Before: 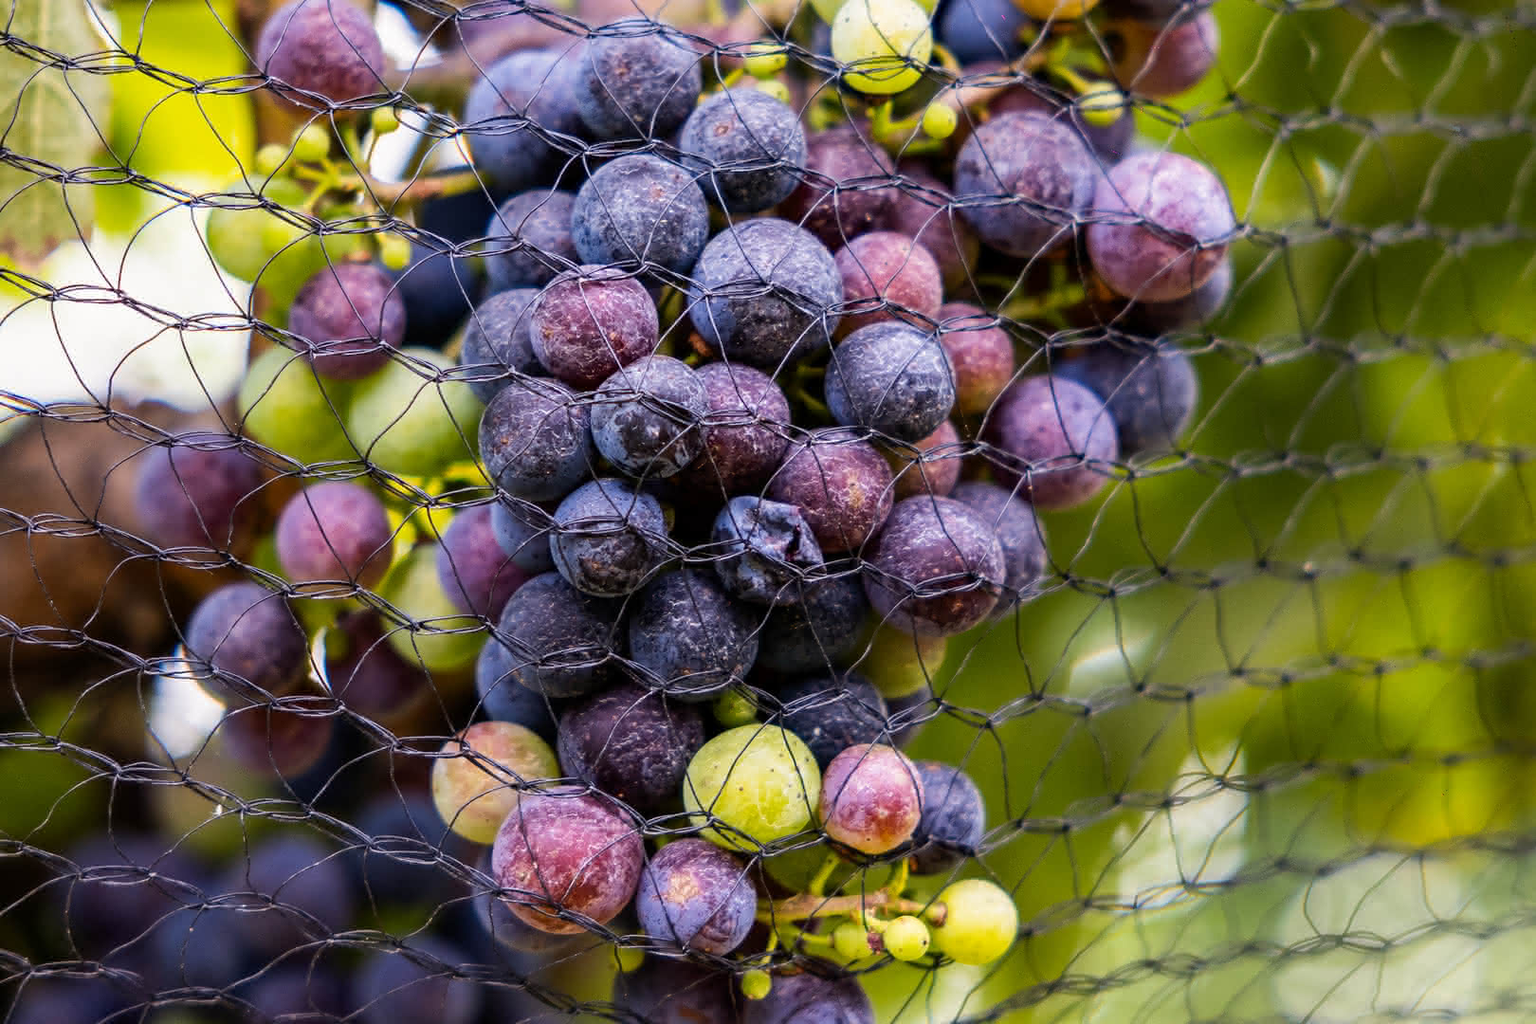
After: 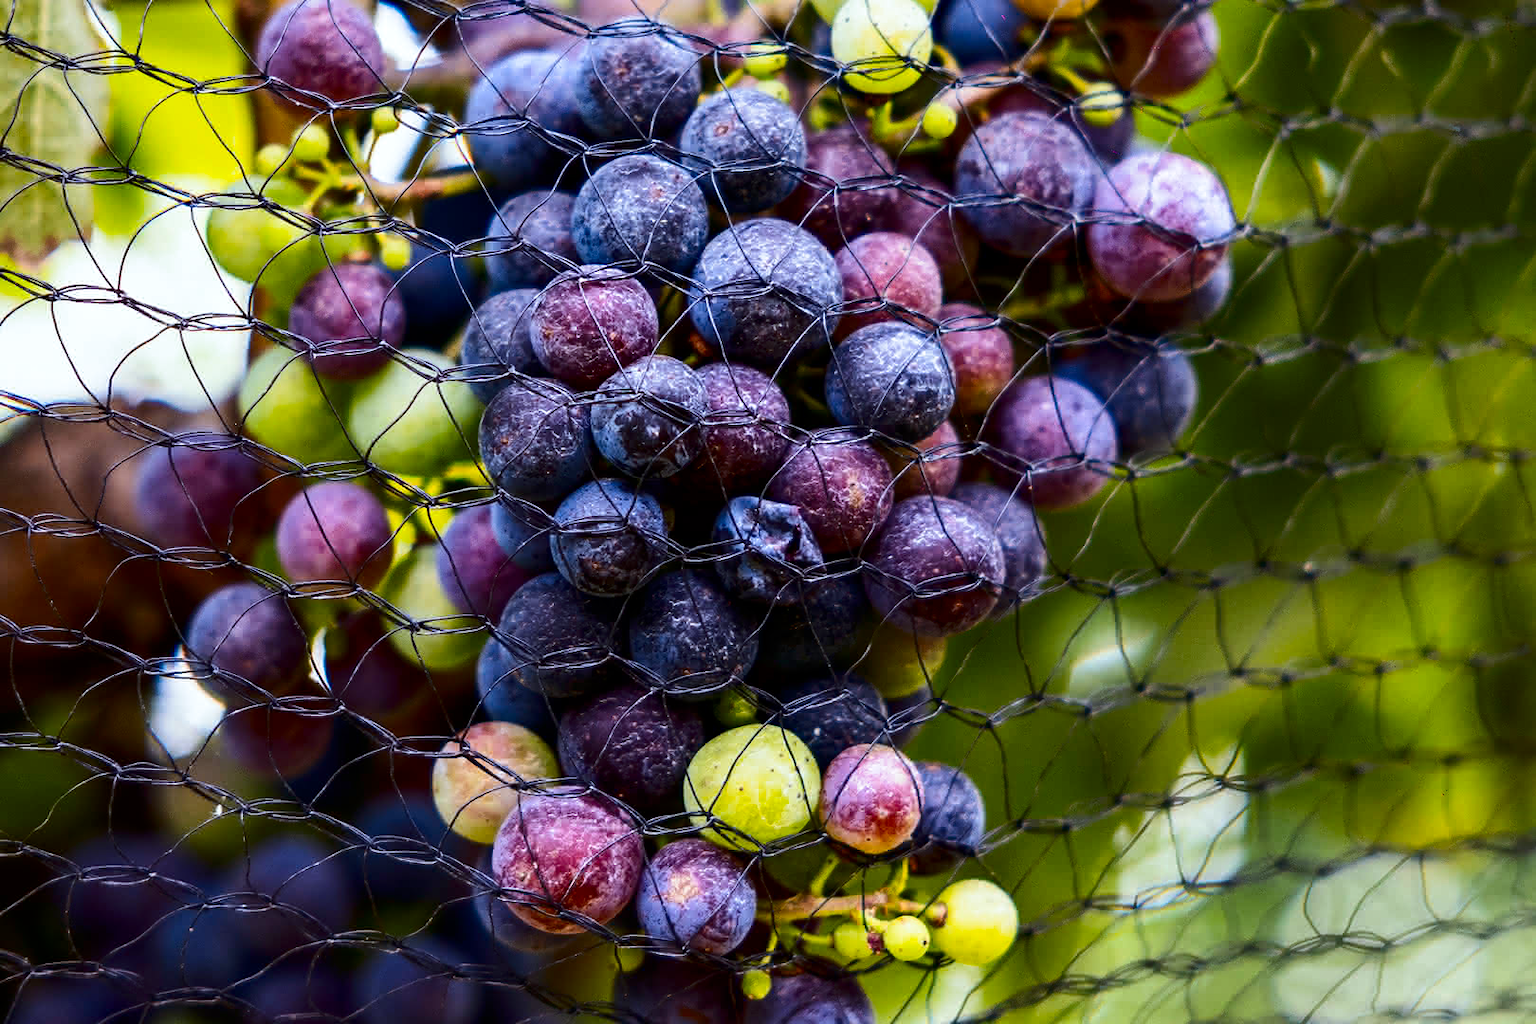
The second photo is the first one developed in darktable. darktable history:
split-toning: shadows › saturation 0.61, highlights › saturation 0.58, balance -28.74, compress 87.36%
shadows and highlights: shadows 5, soften with gaussian
contrast brightness saturation: contrast 0.2, brightness -0.11, saturation 0.1
color balance: output saturation 110%
color correction: highlights a* -4.18, highlights b* -10.81
